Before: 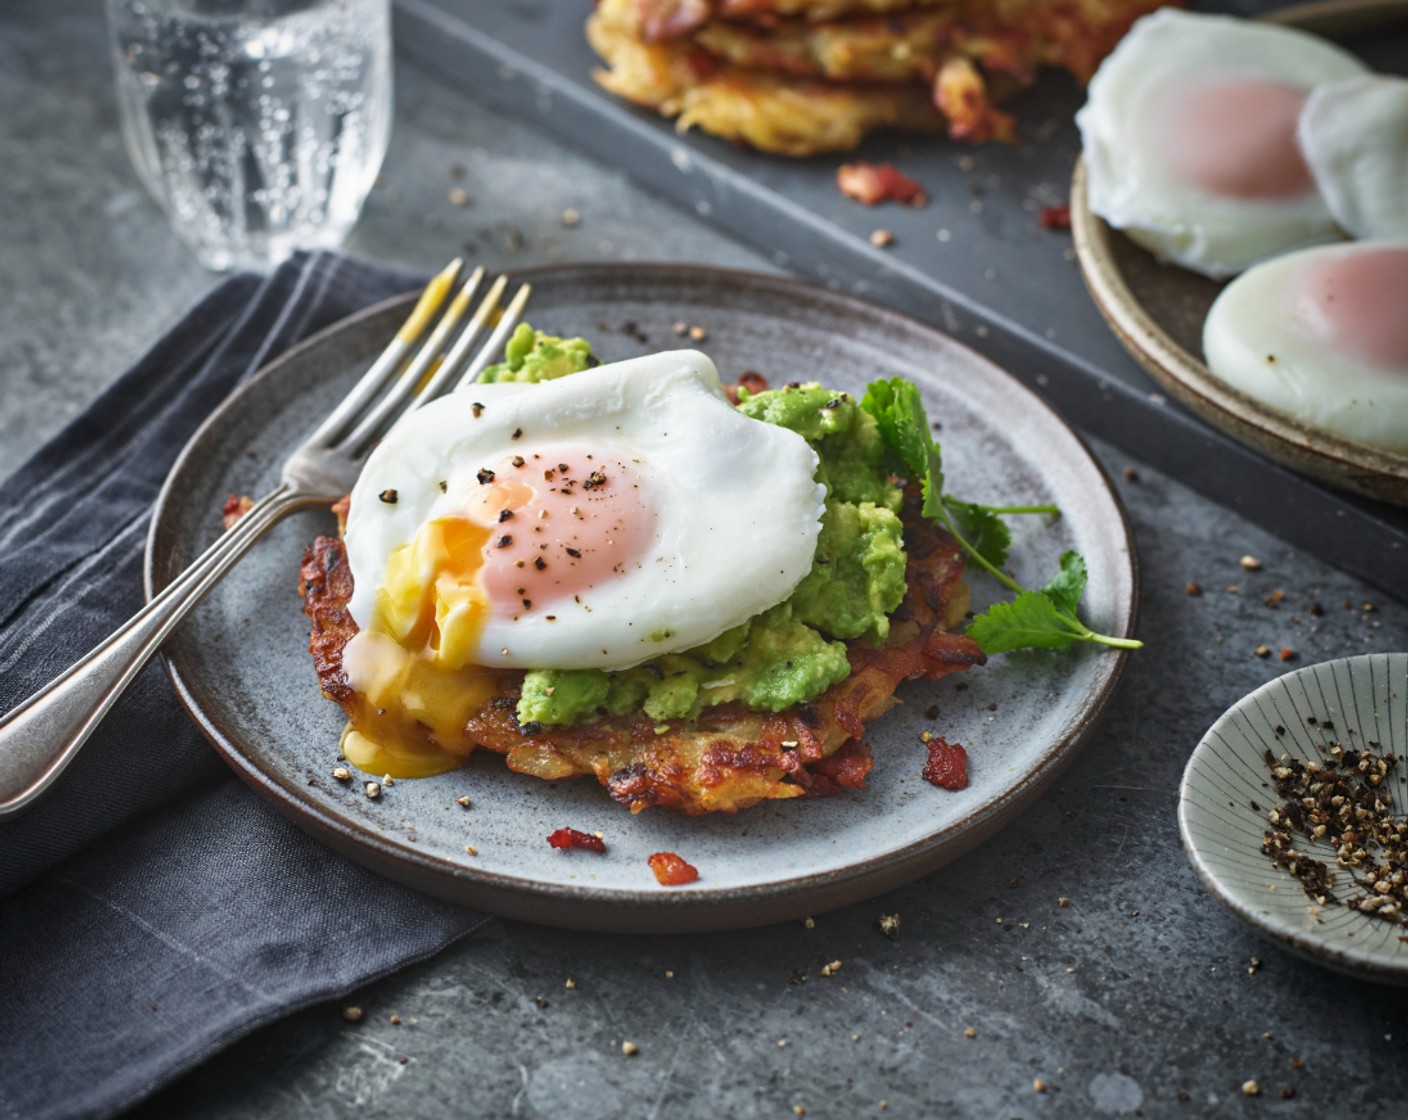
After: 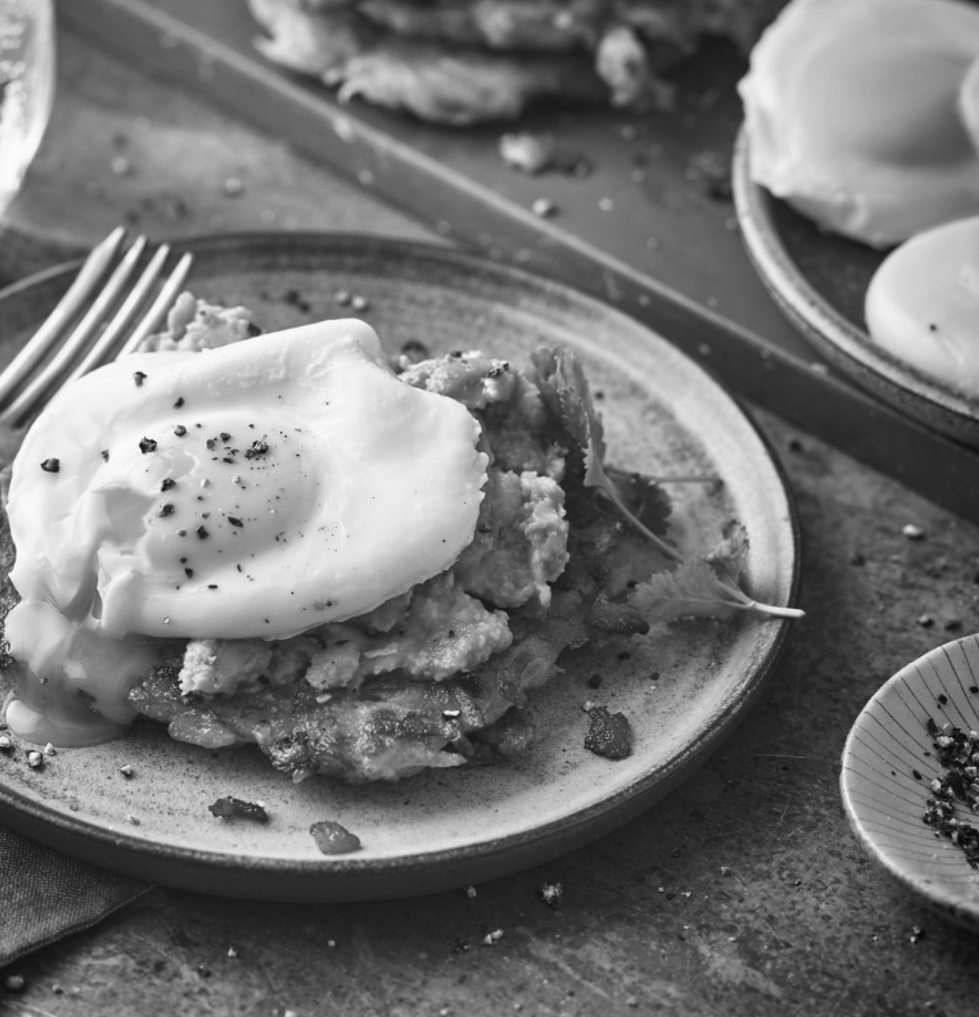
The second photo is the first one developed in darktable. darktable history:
crop and rotate: left 24.034%, top 2.838%, right 6.406%, bottom 6.299%
monochrome: a 2.21, b -1.33, size 2.2
